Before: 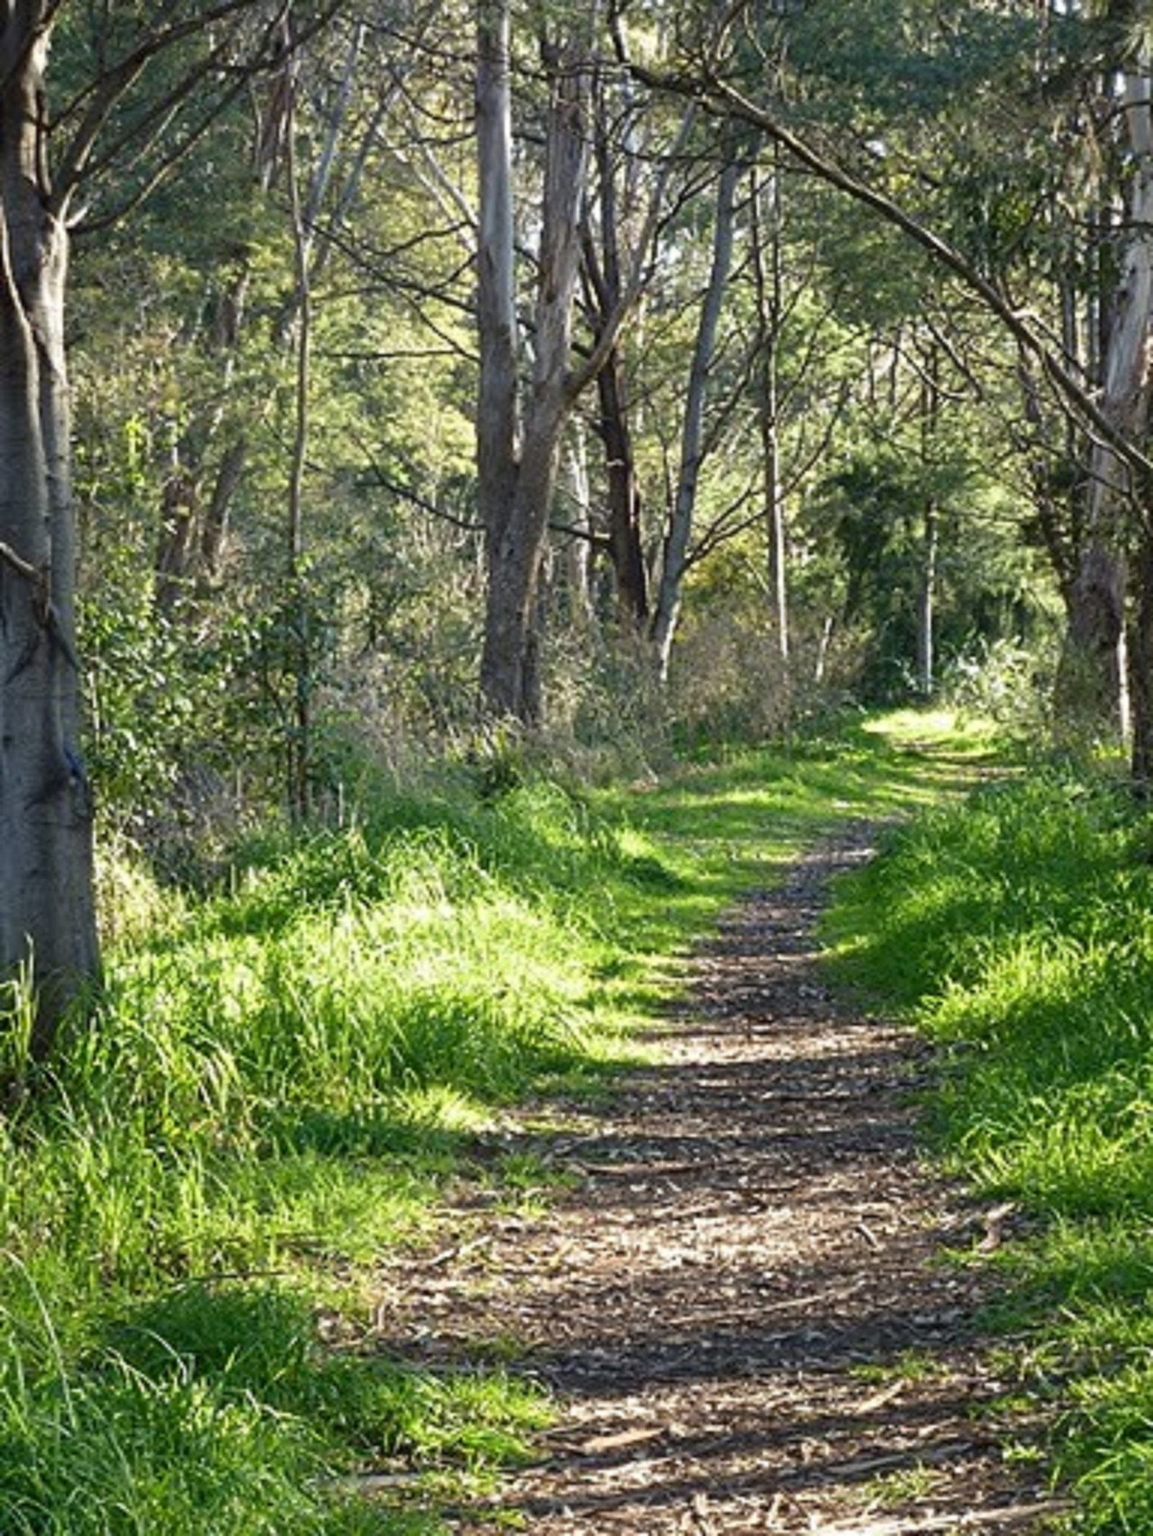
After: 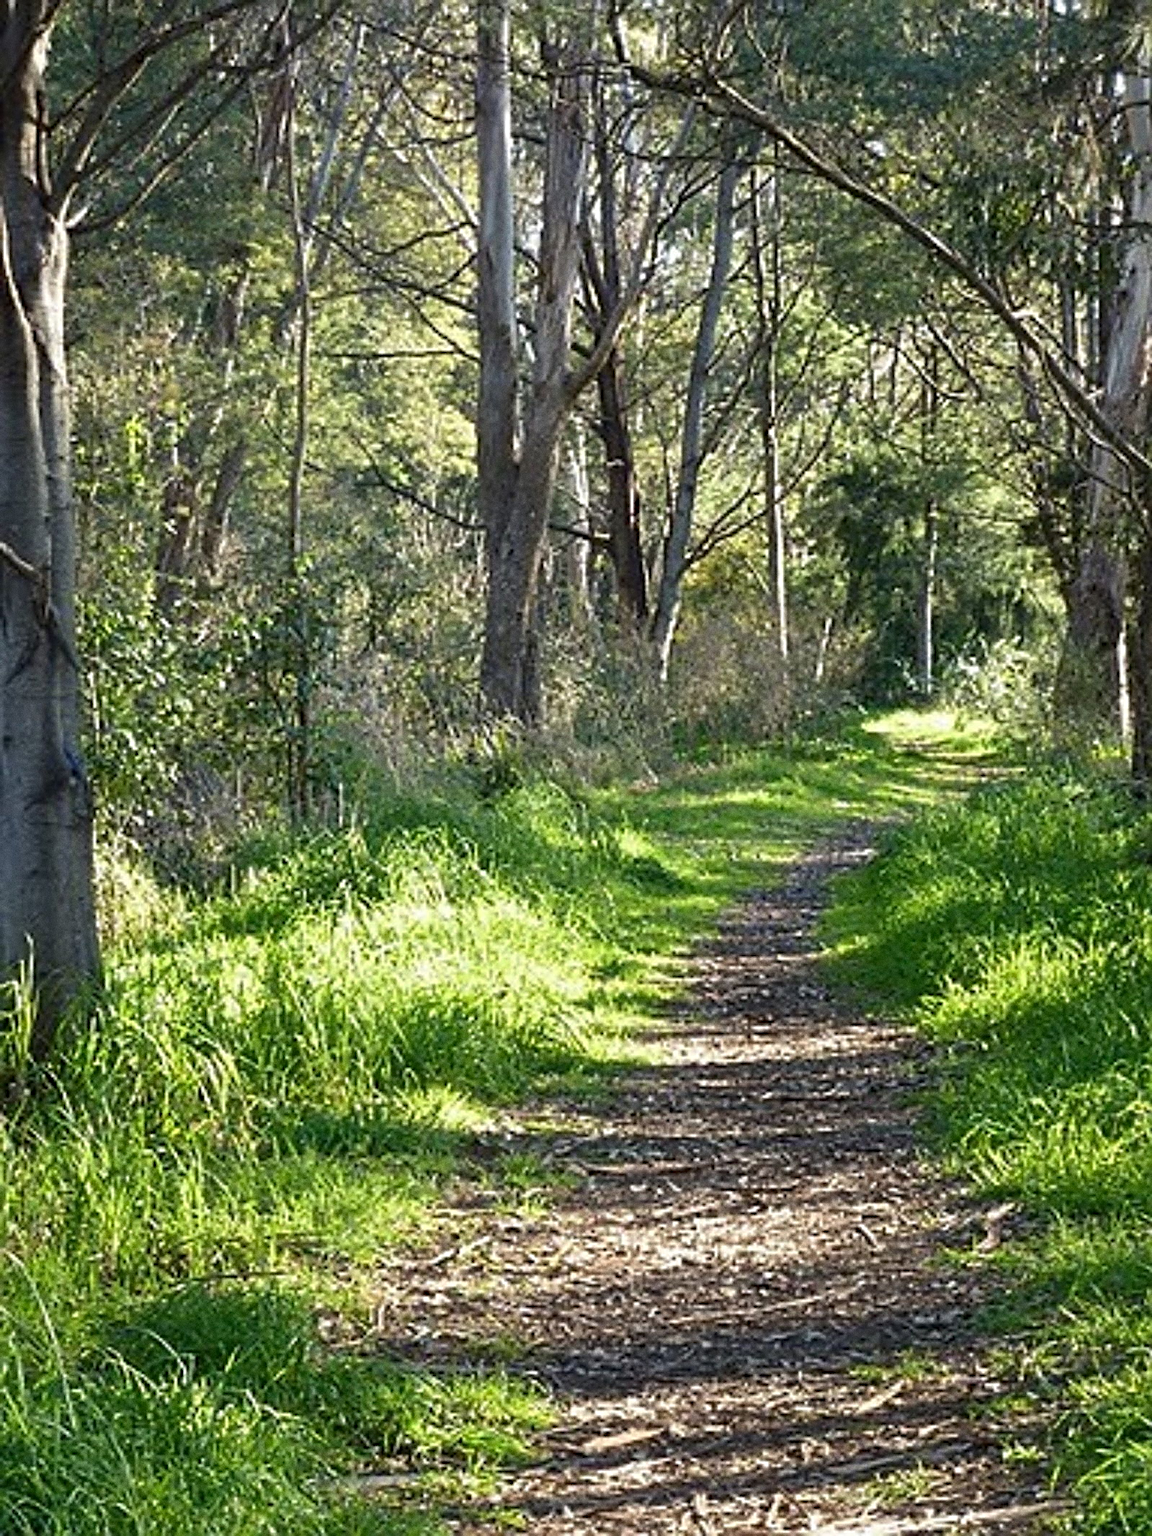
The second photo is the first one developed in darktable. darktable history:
grain: coarseness 0.09 ISO
sharpen: amount 1
